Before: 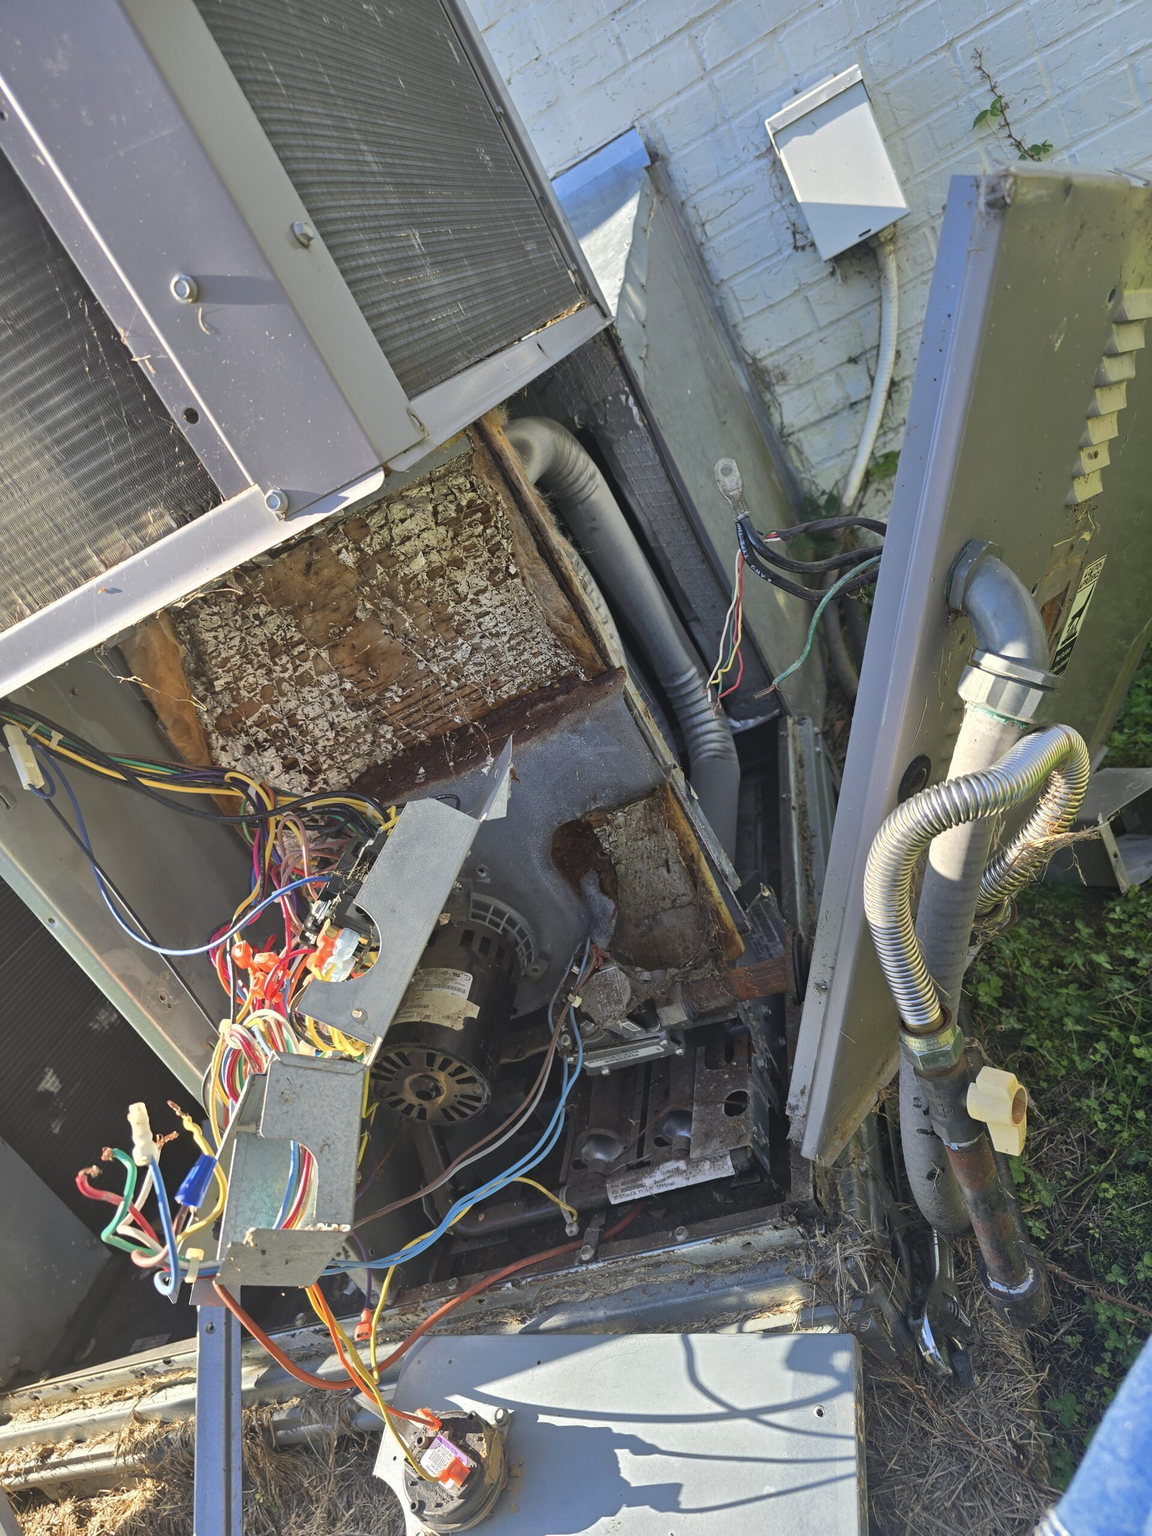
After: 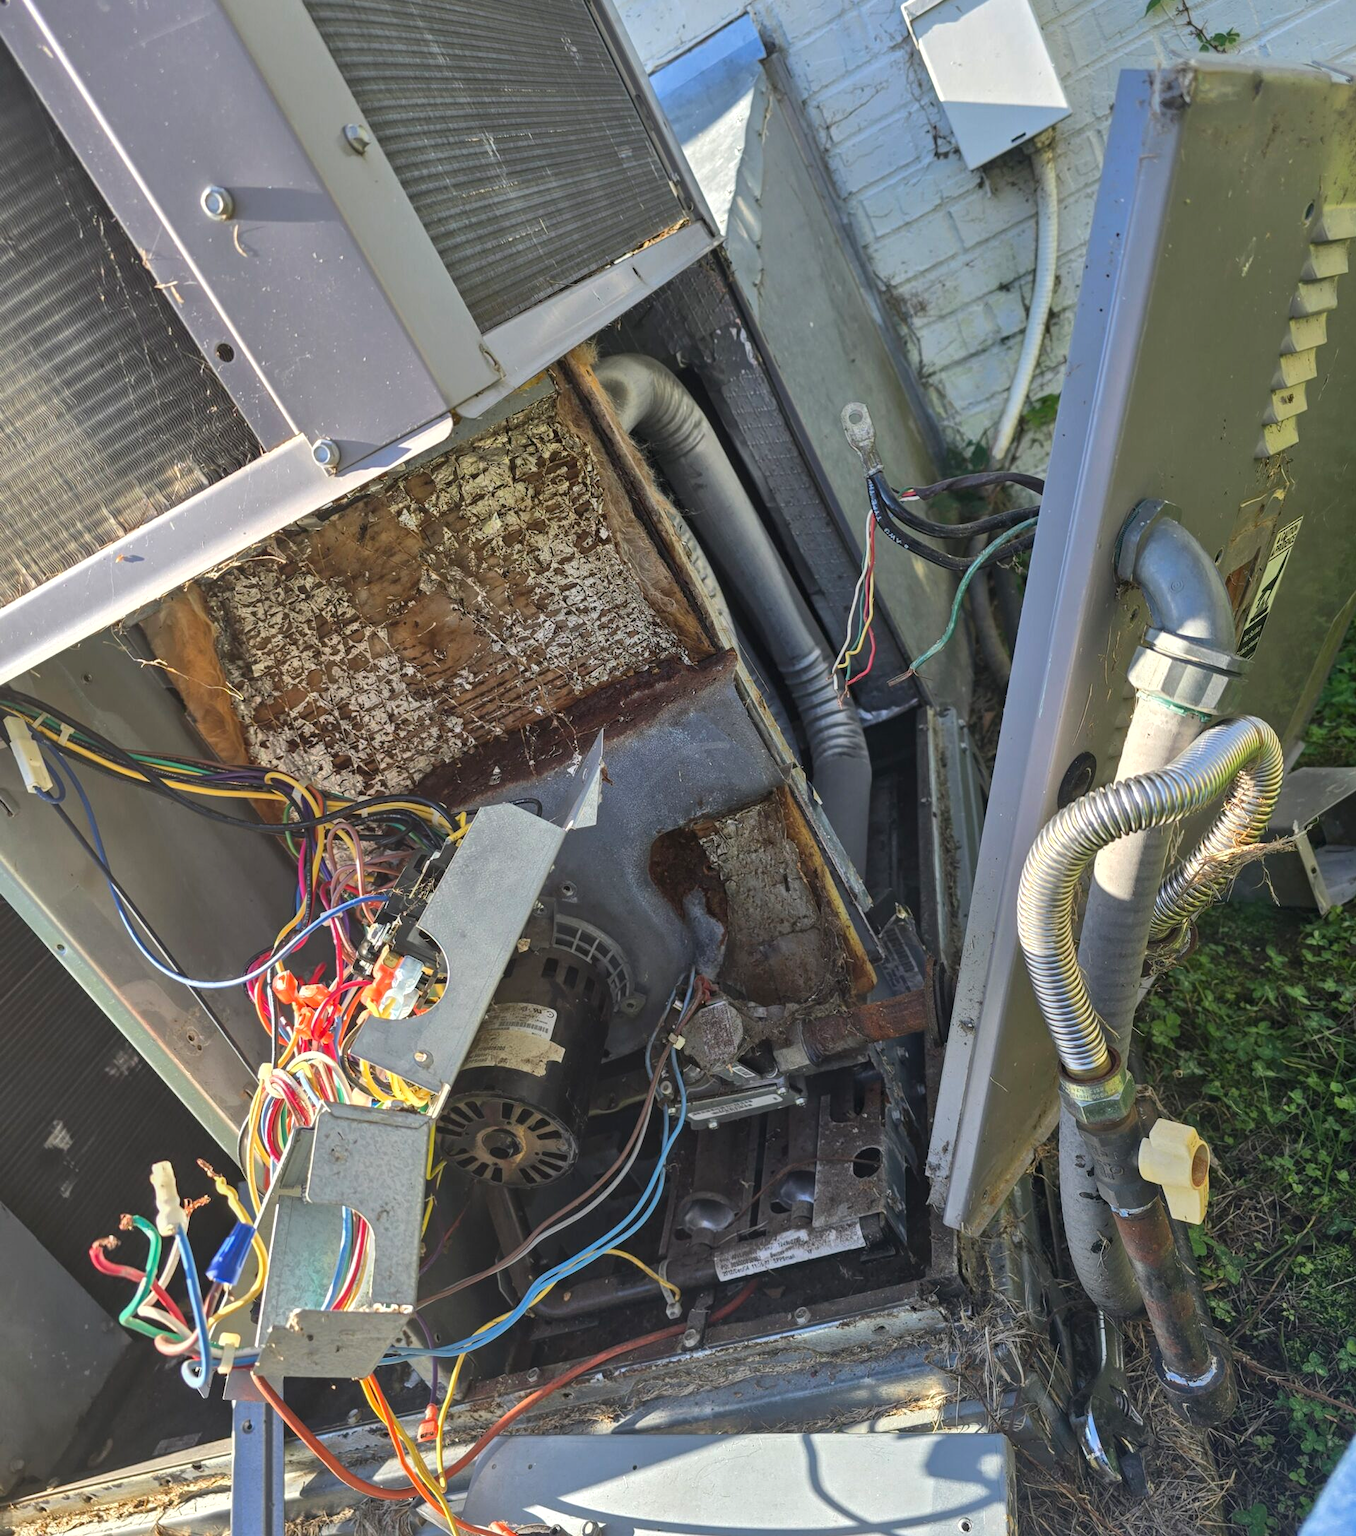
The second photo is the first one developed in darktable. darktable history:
local contrast: on, module defaults
crop: top 7.585%, bottom 7.467%
